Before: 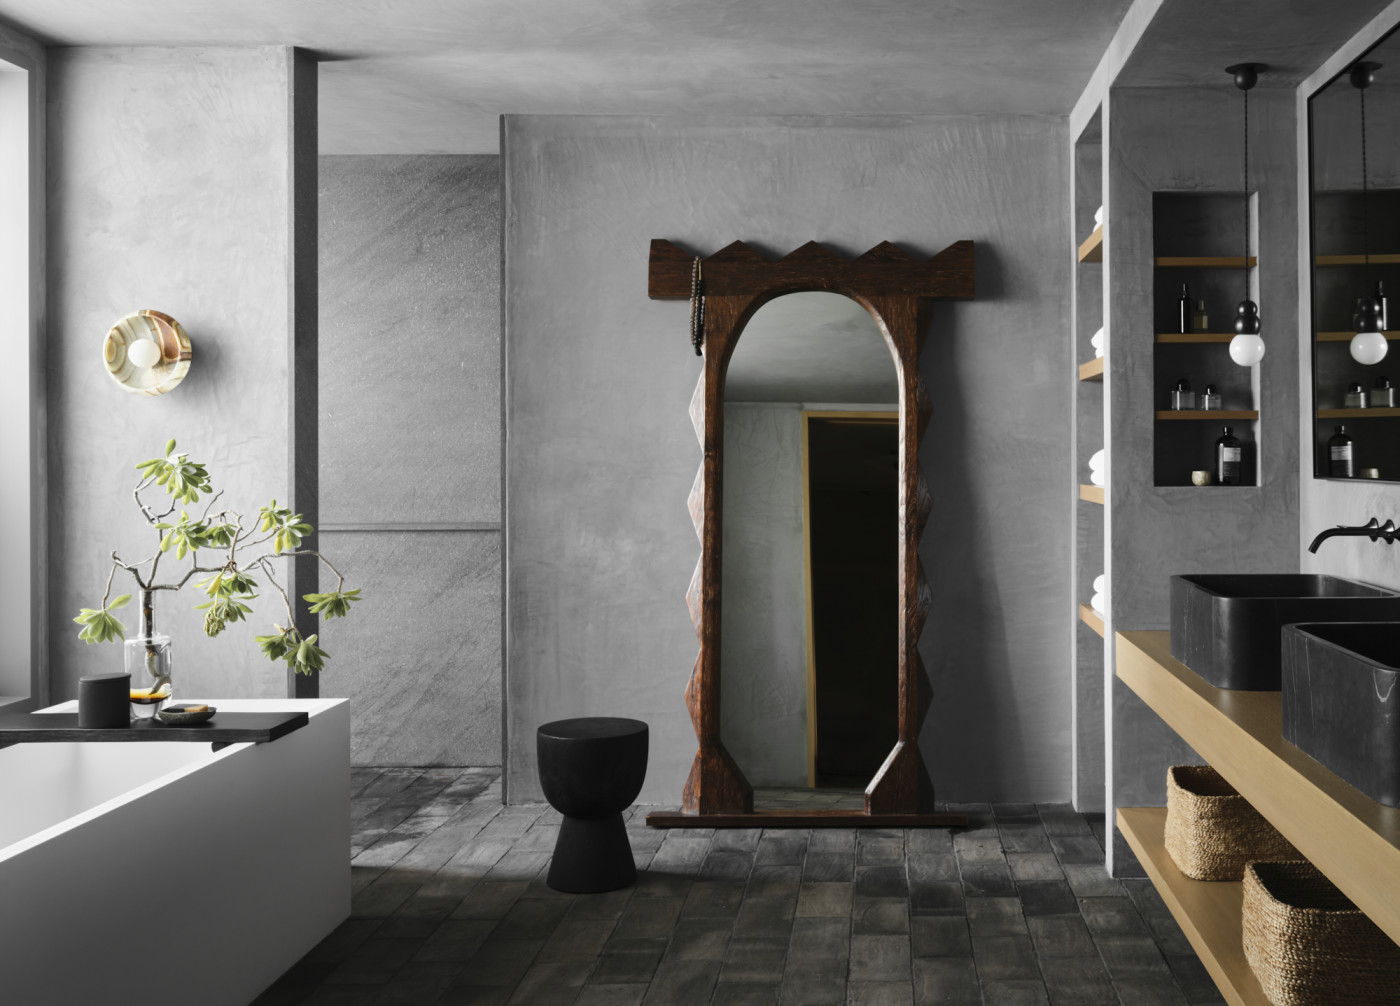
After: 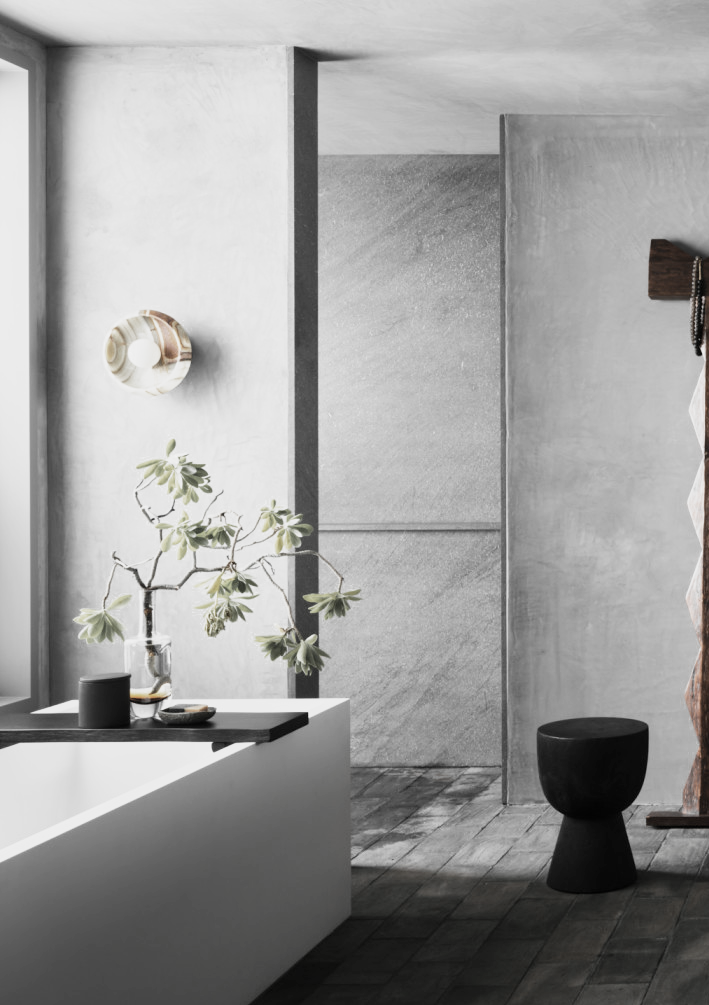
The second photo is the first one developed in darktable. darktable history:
base curve: curves: ch0 [(0, 0) (0.088, 0.125) (0.176, 0.251) (0.354, 0.501) (0.613, 0.749) (1, 0.877)], preserve colors none
color zones: curves: ch0 [(0, 0.613) (0.01, 0.613) (0.245, 0.448) (0.498, 0.529) (0.642, 0.665) (0.879, 0.777) (0.99, 0.613)]; ch1 [(0, 0.035) (0.121, 0.189) (0.259, 0.197) (0.415, 0.061) (0.589, 0.022) (0.732, 0.022) (0.857, 0.026) (0.991, 0.053)]
crop and rotate: left 0.056%, right 49.235%
